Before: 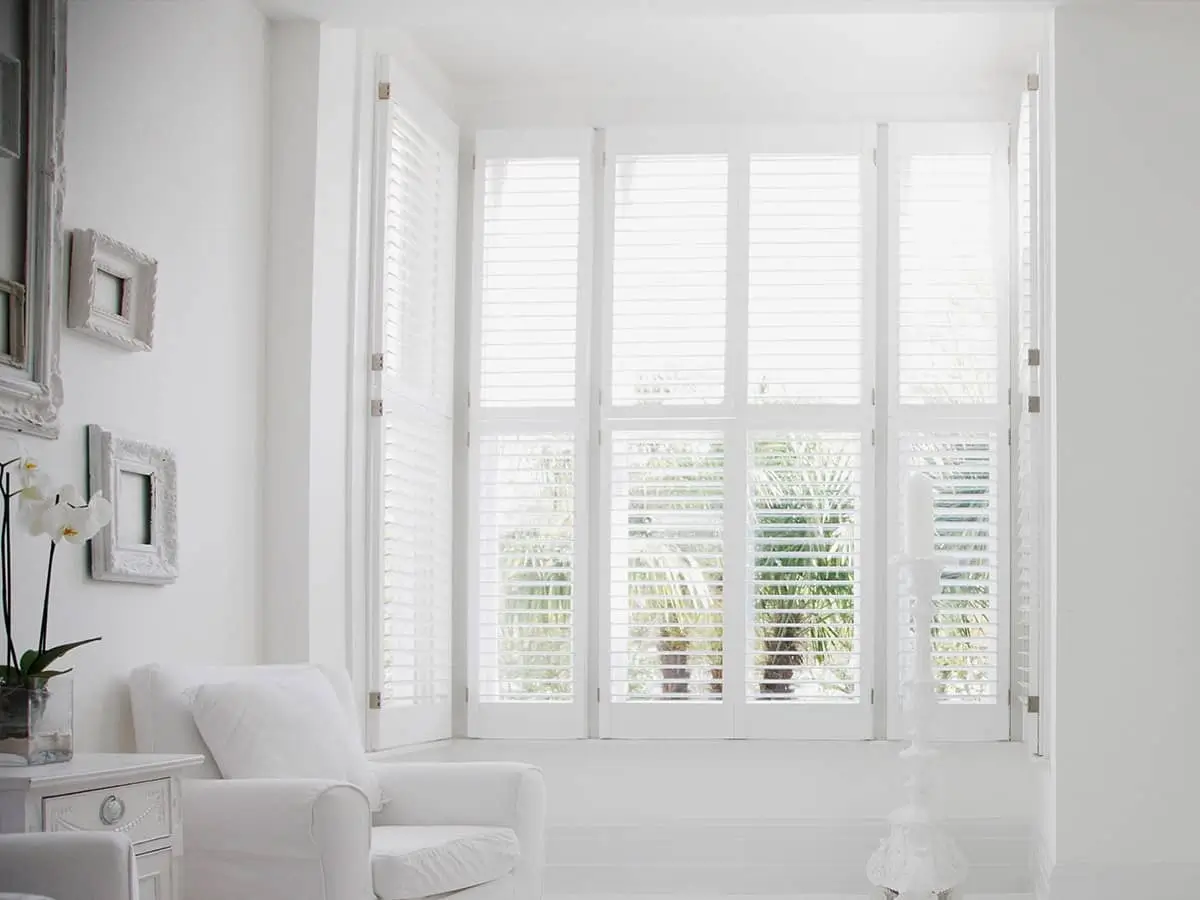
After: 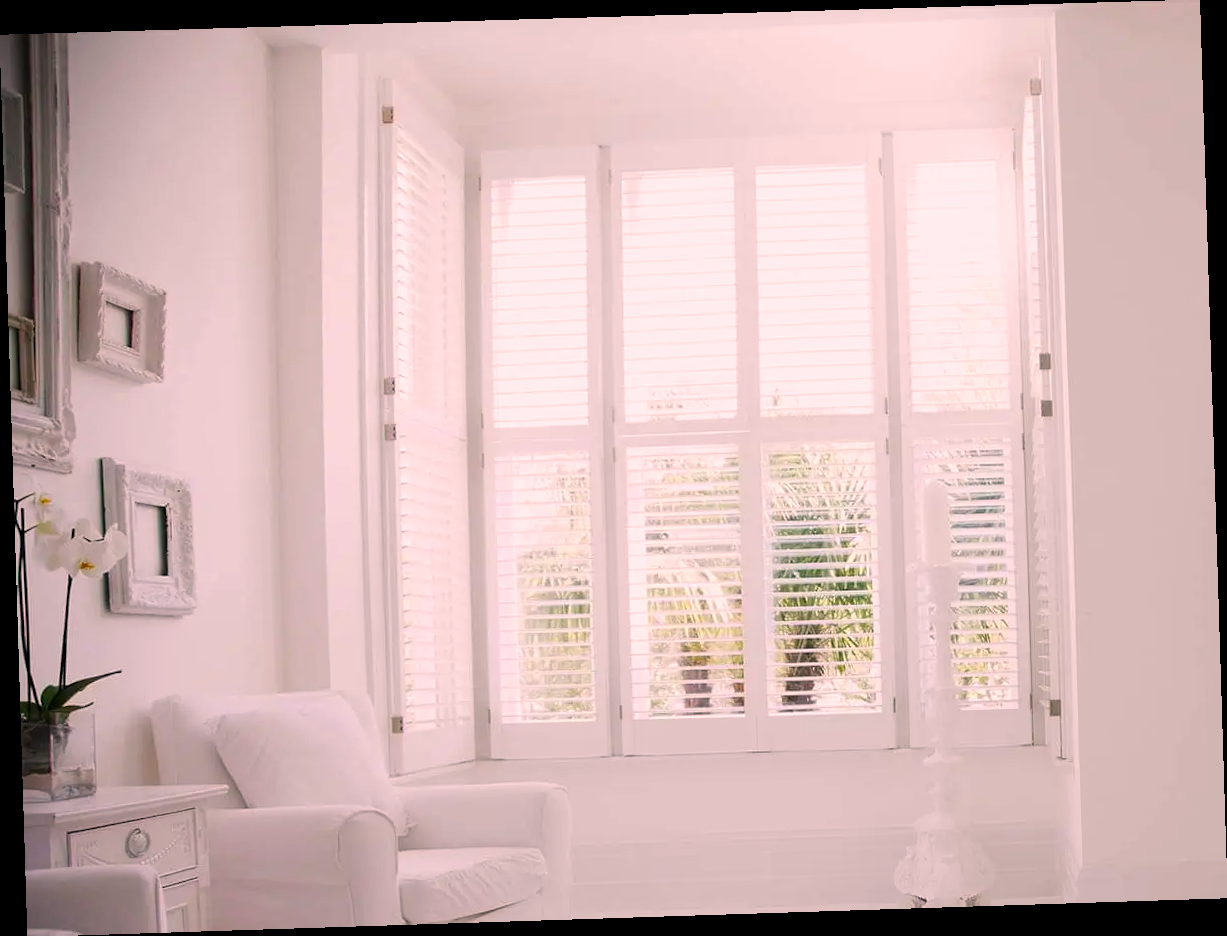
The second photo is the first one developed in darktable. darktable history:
color correction: highlights a* 14.52, highlights b* 4.84
color balance rgb: perceptual saturation grading › global saturation 25%, global vibrance 20%
rotate and perspective: rotation -1.77°, lens shift (horizontal) 0.004, automatic cropping off
